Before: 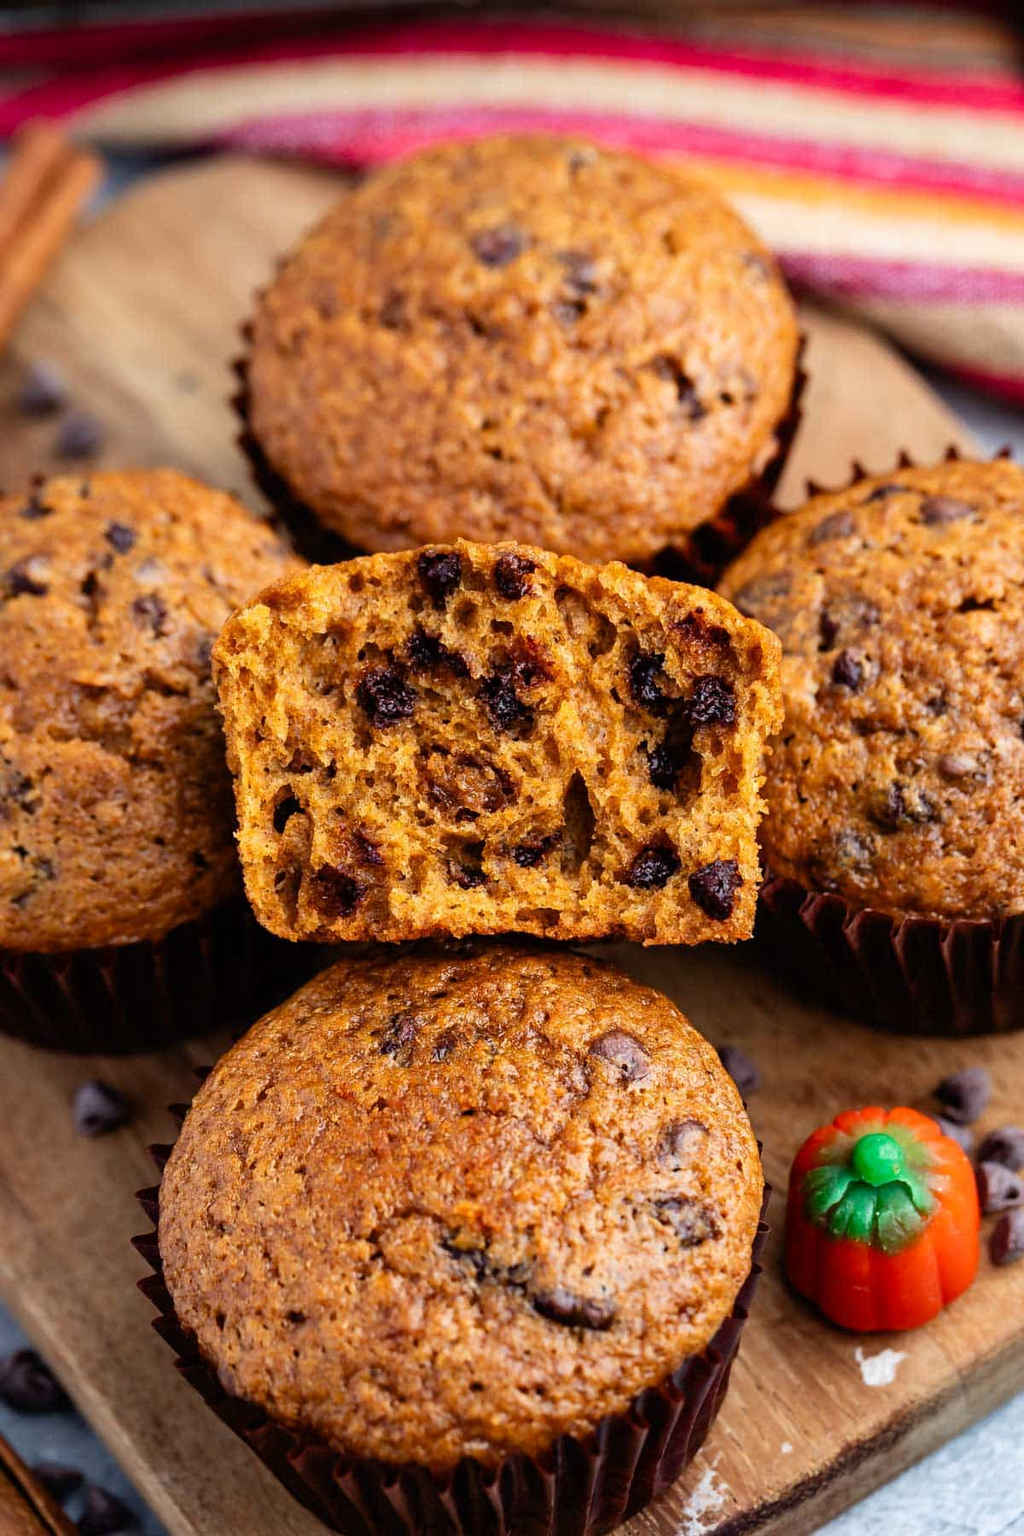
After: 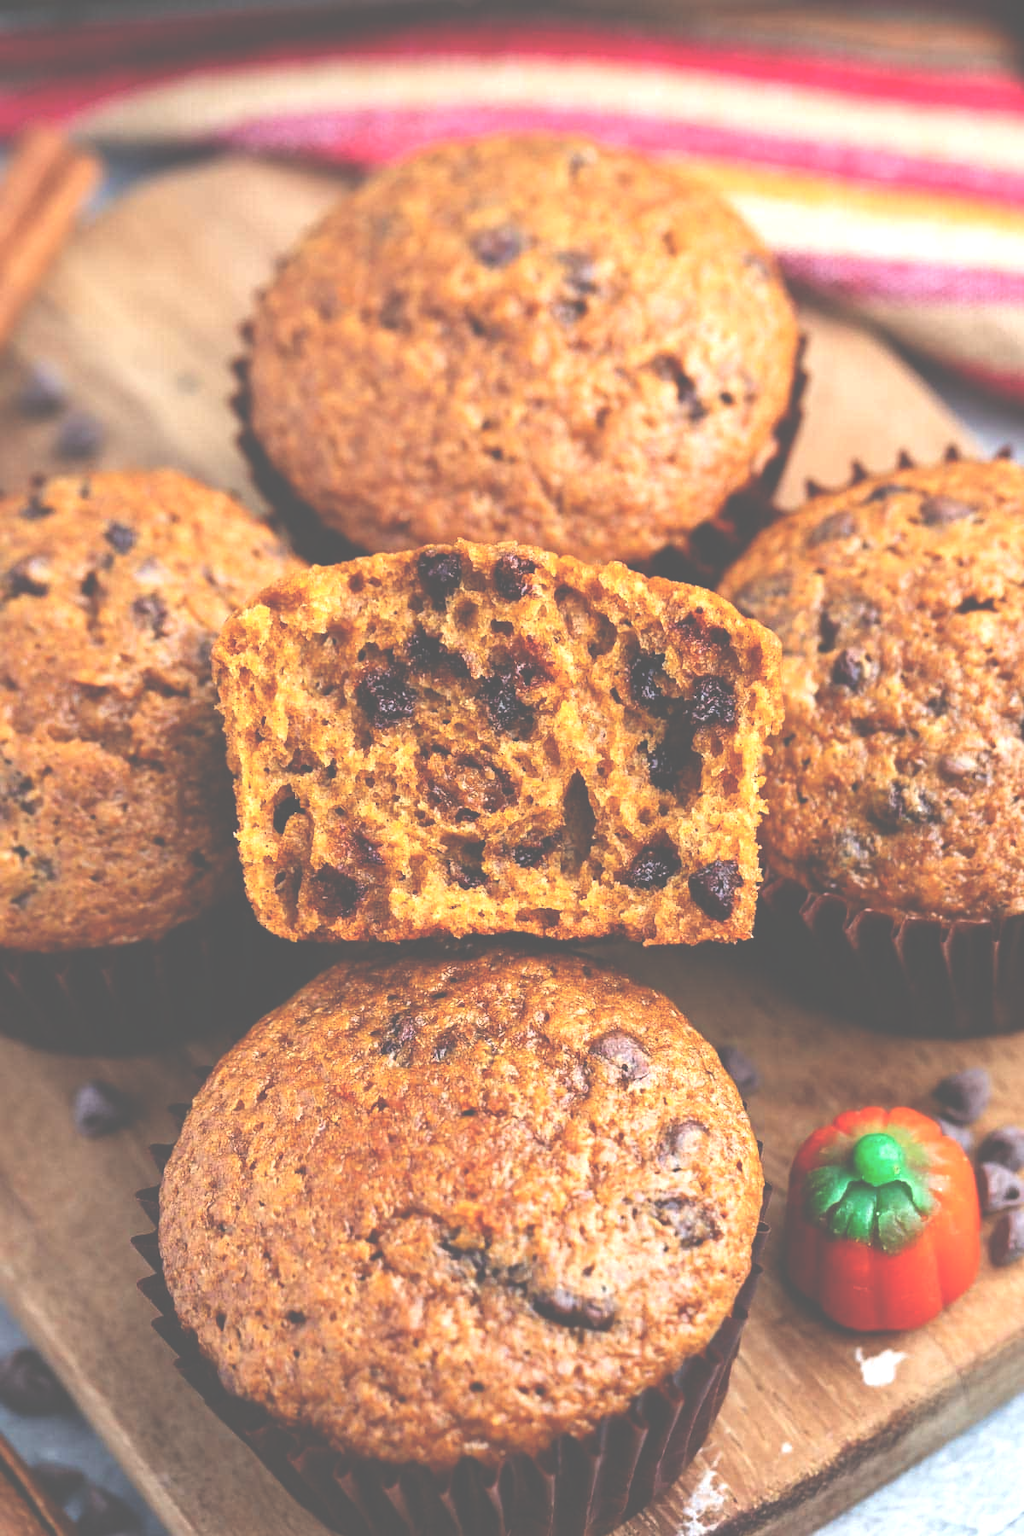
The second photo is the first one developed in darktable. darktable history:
exposure: black level correction -0.072, exposure 0.503 EV, compensate highlight preservation false
